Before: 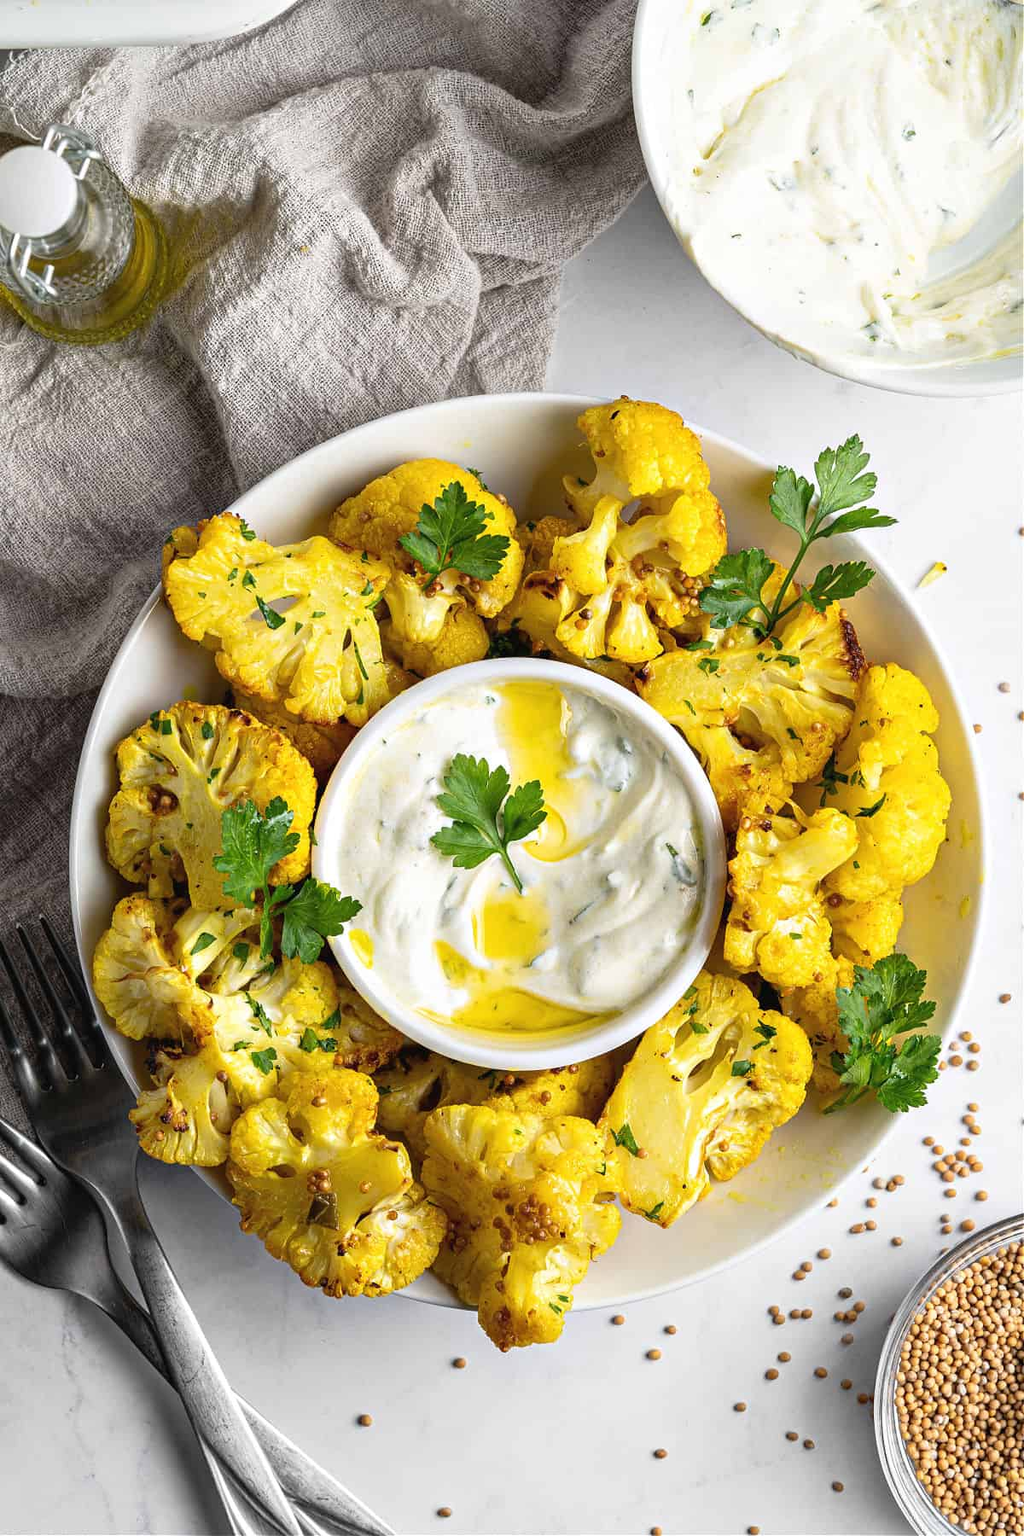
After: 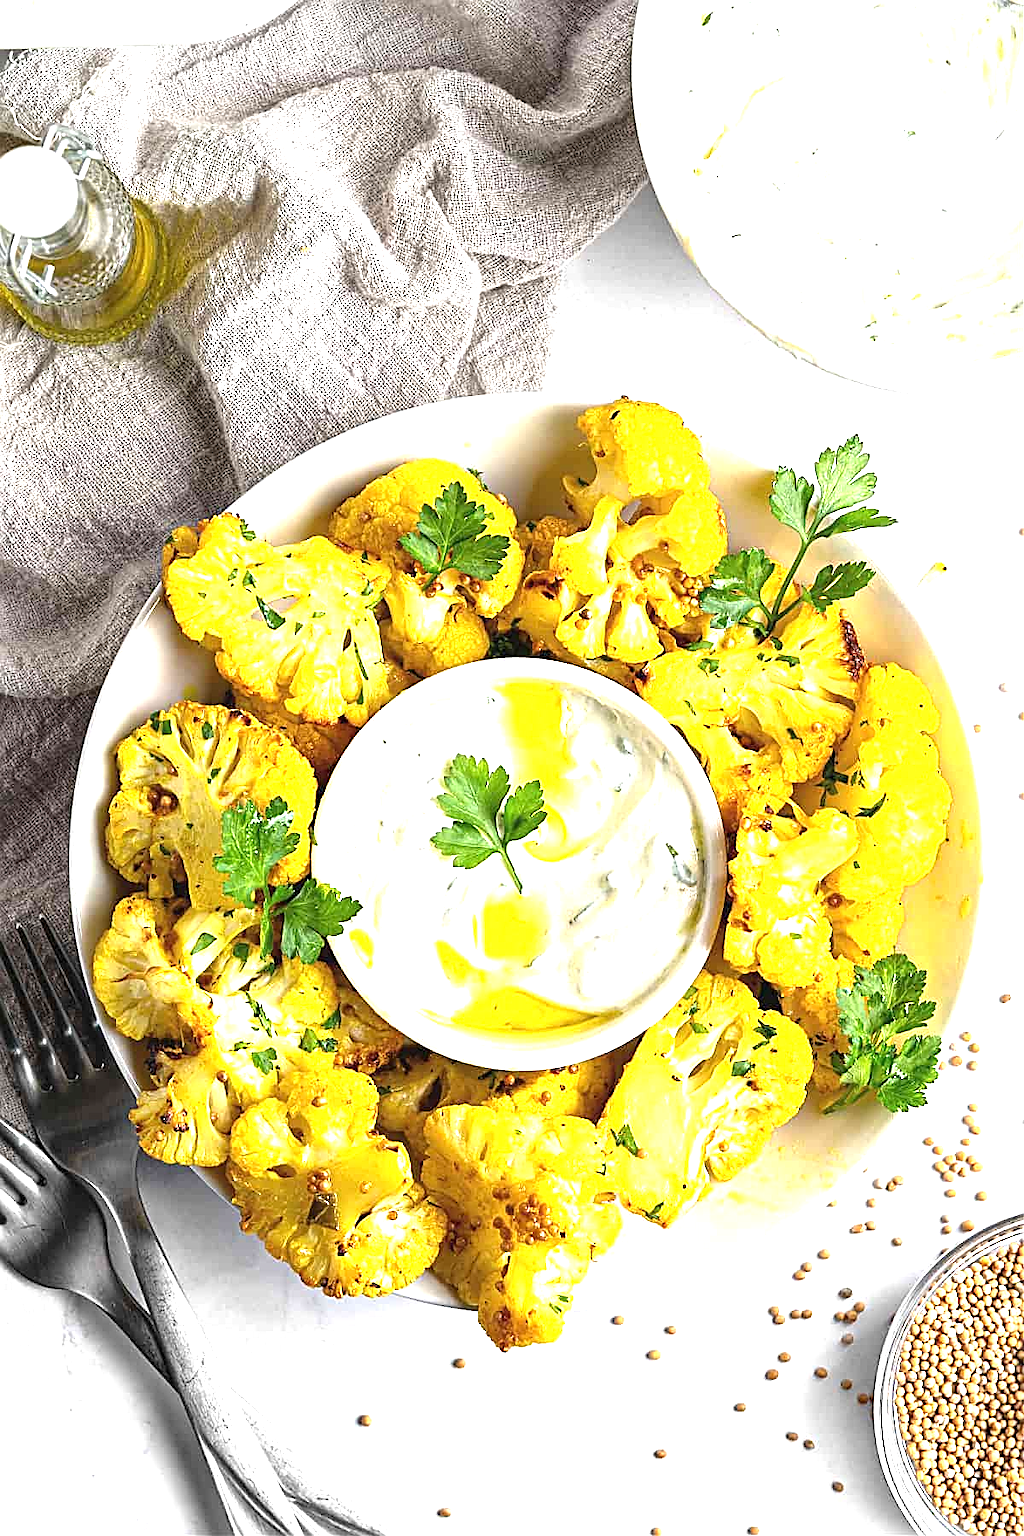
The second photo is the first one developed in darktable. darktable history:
sharpen: amount 0.745
exposure: black level correction 0, exposure 1.199 EV, compensate highlight preservation false
